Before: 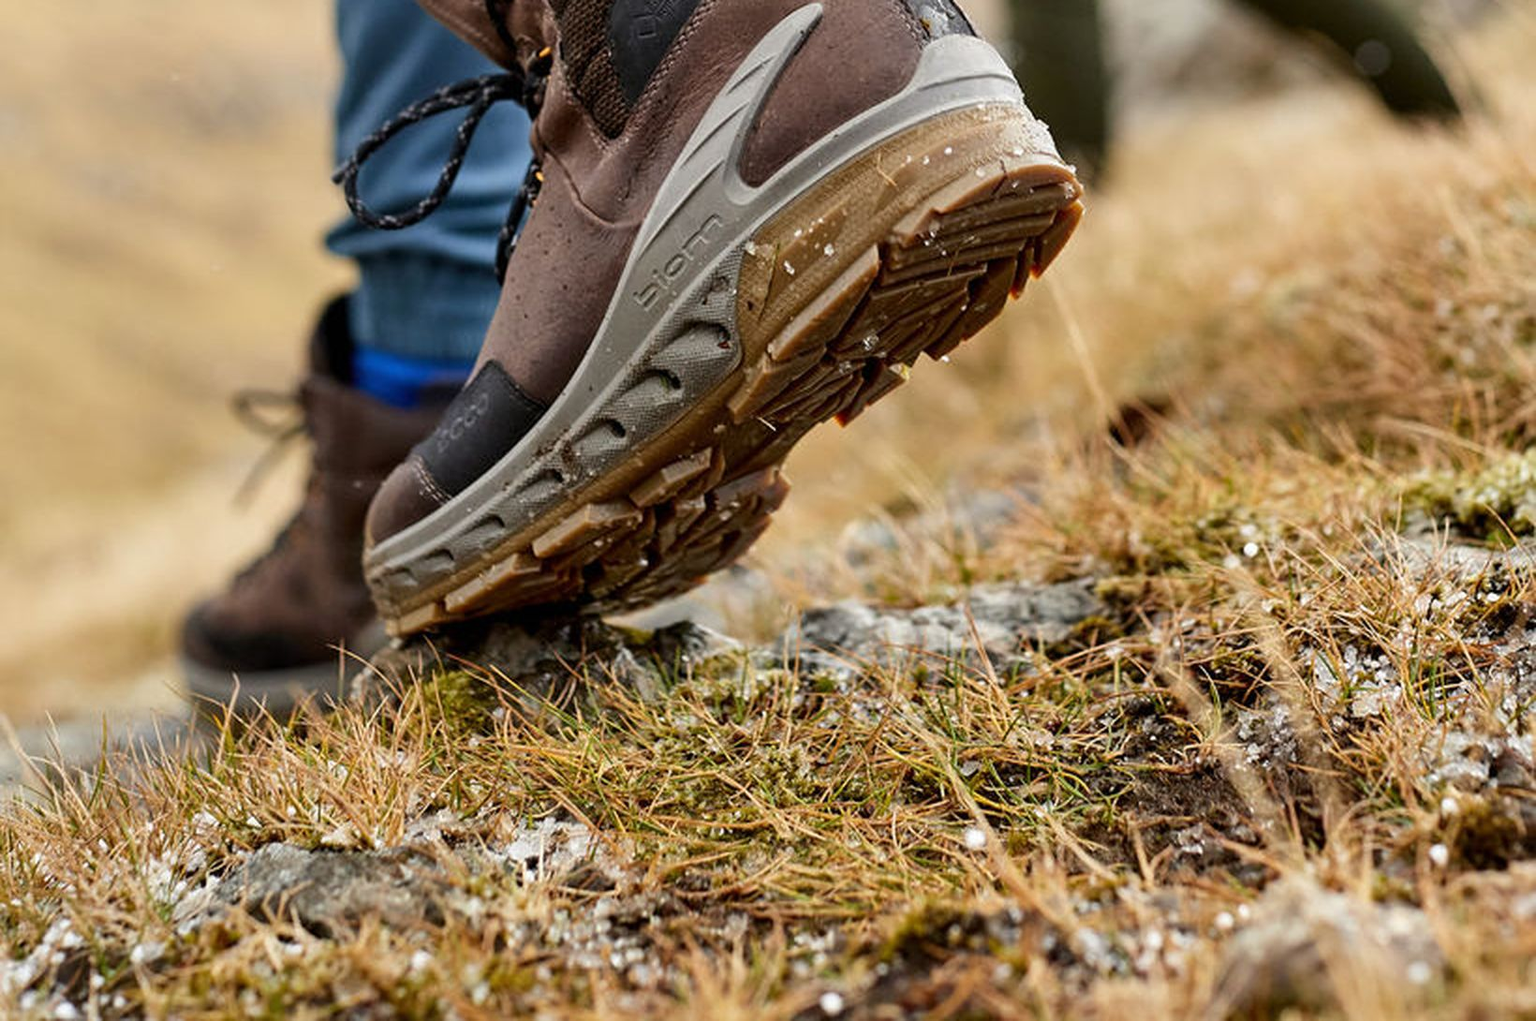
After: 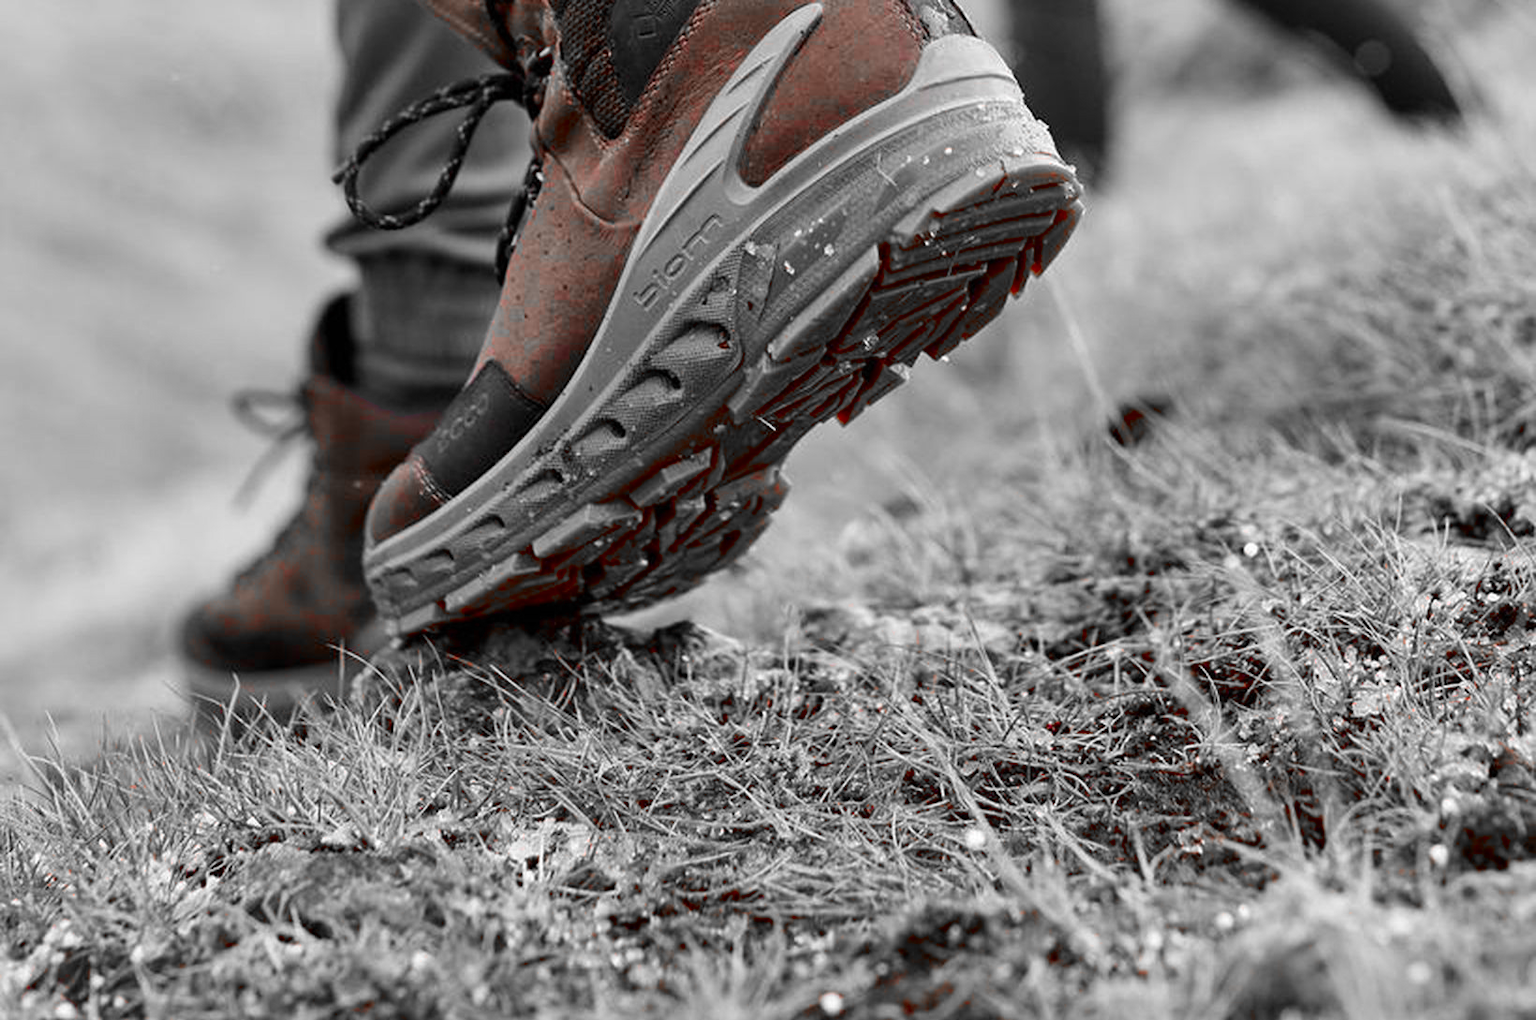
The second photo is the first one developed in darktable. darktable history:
color zones: curves: ch1 [(0, 0.831) (0.08, 0.771) (0.157, 0.268) (0.241, 0.207) (0.562, -0.005) (0.714, -0.013) (0.876, 0.01) (1, 0.831)], mix 99.96%
